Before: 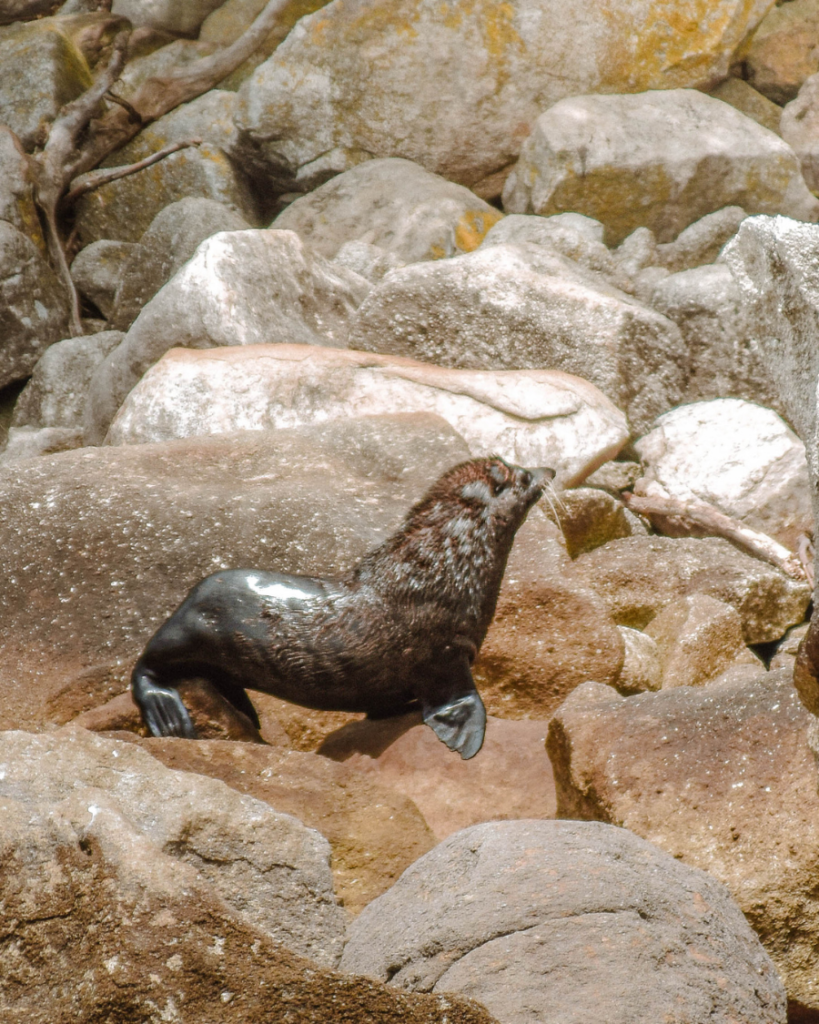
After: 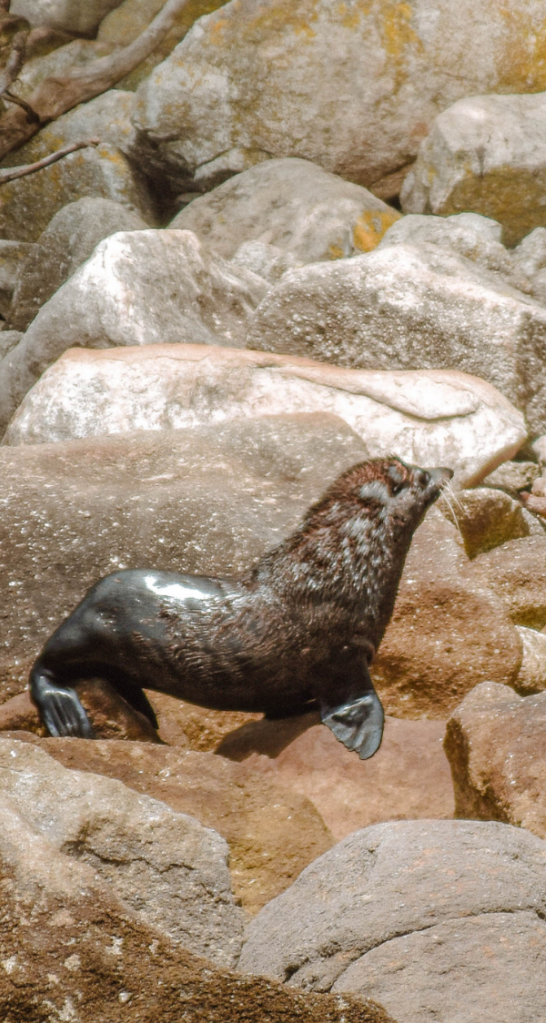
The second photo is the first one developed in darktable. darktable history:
crop and rotate: left 12.569%, right 20.732%
